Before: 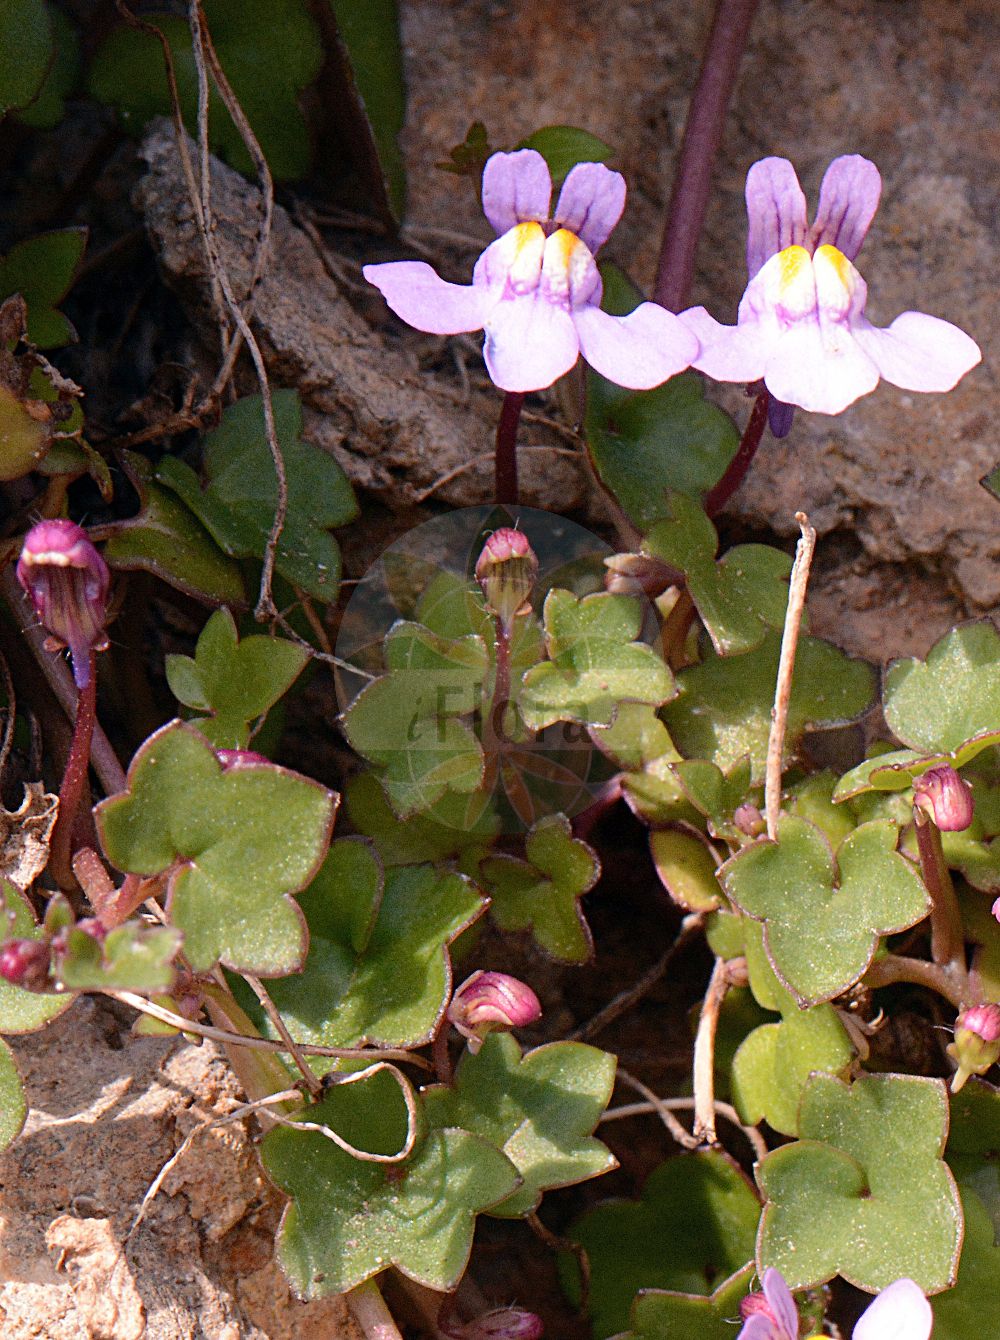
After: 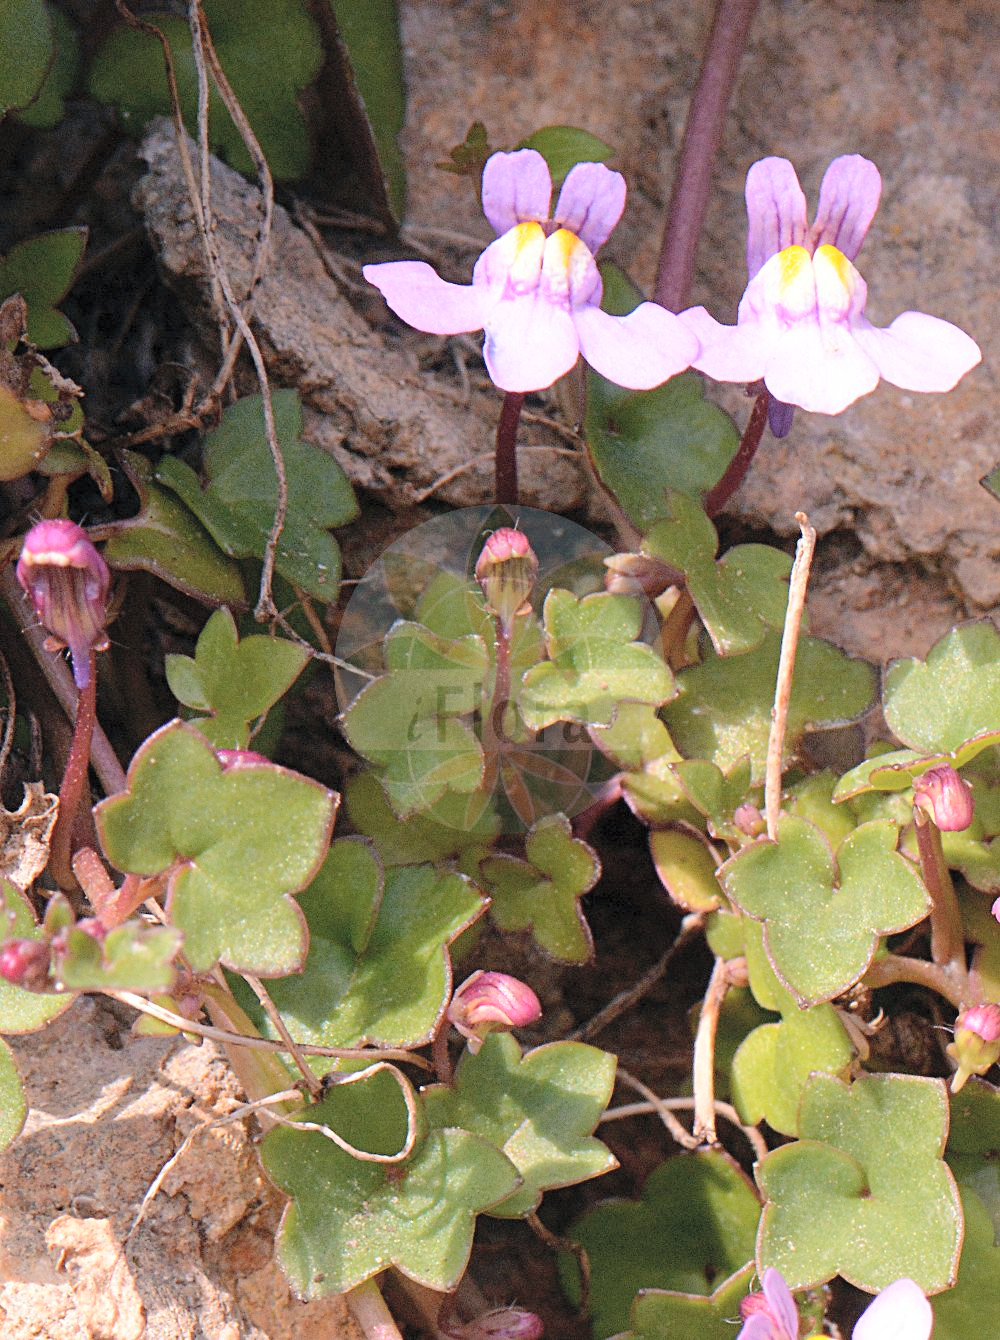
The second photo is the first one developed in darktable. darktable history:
contrast brightness saturation: brightness 0.277
